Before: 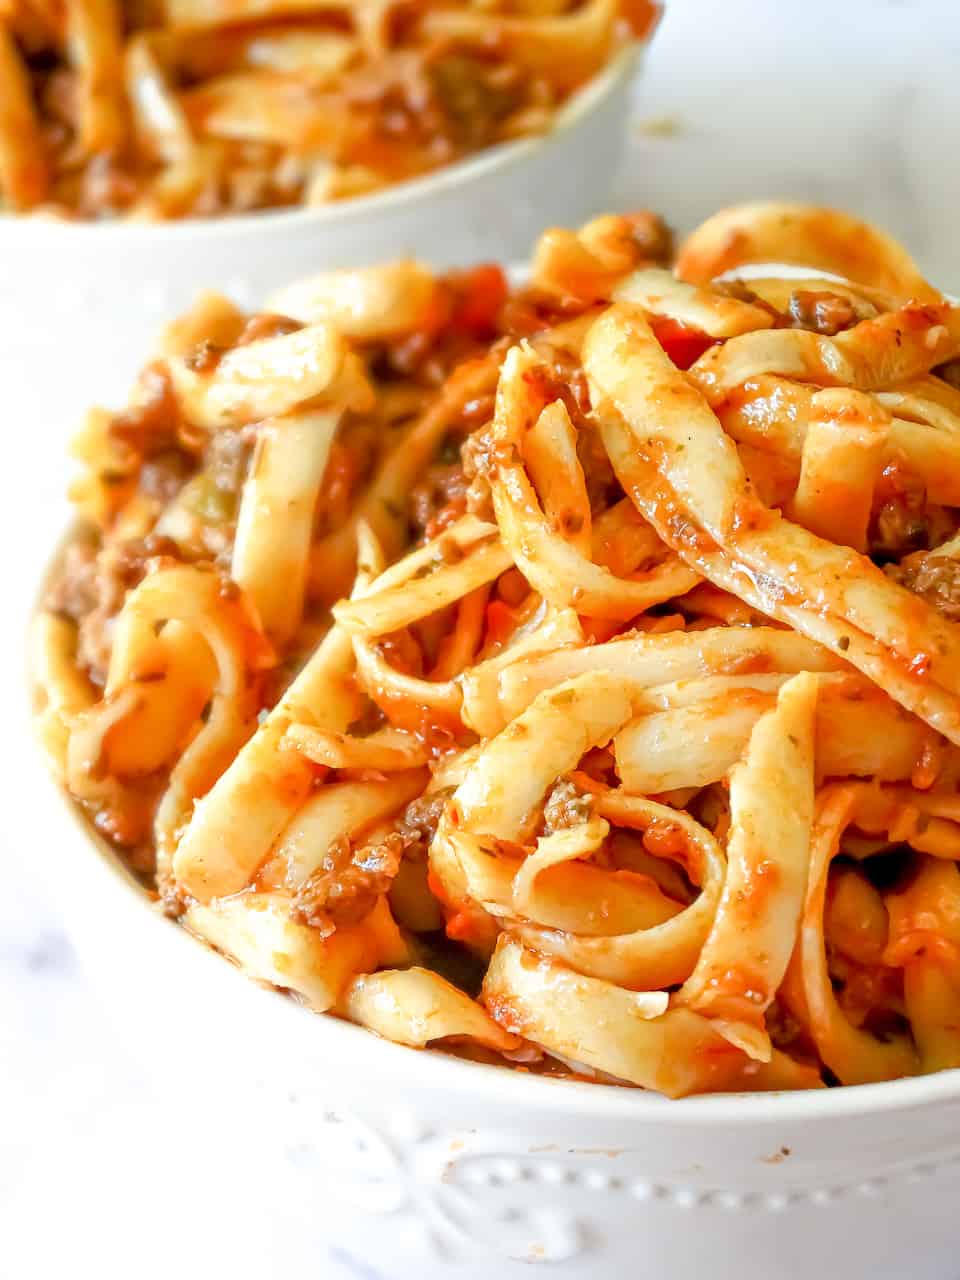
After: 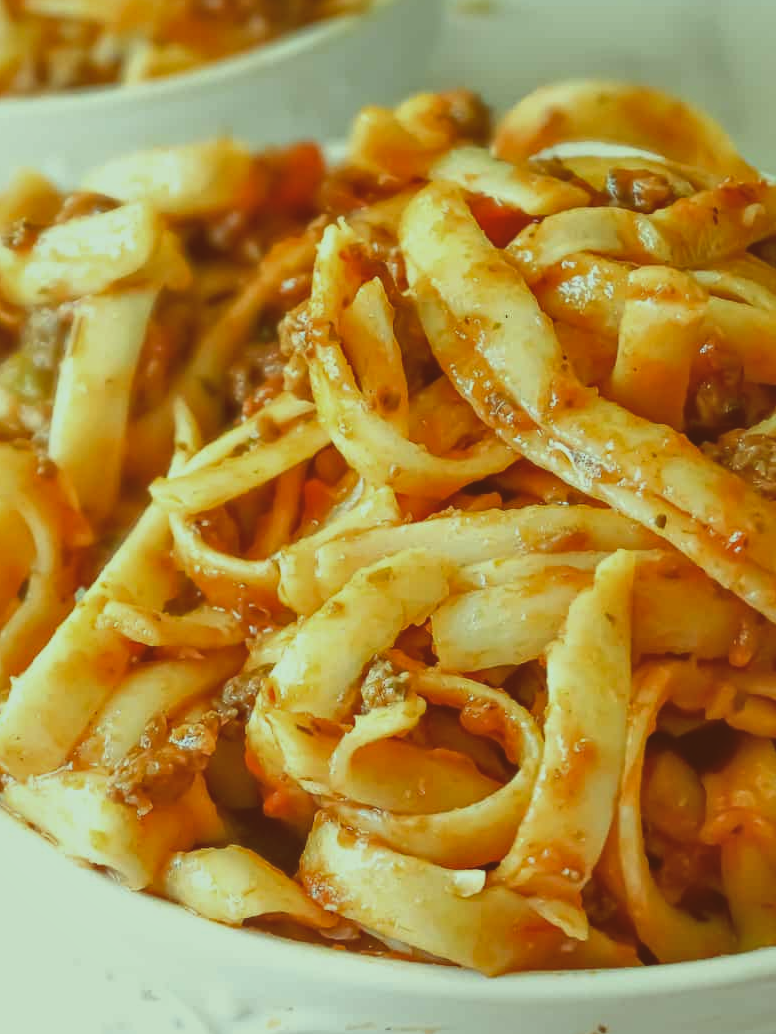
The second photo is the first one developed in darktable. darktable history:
color balance: lift [1, 1.015, 0.987, 0.985], gamma [1, 0.959, 1.042, 0.958], gain [0.927, 0.938, 1.072, 0.928], contrast 1.5%
crop: left 19.159%, top 9.58%, bottom 9.58%
exposure: black level correction -0.036, exposure -0.497 EV, compensate highlight preservation false
local contrast: mode bilateral grid, contrast 20, coarseness 50, detail 120%, midtone range 0.2
